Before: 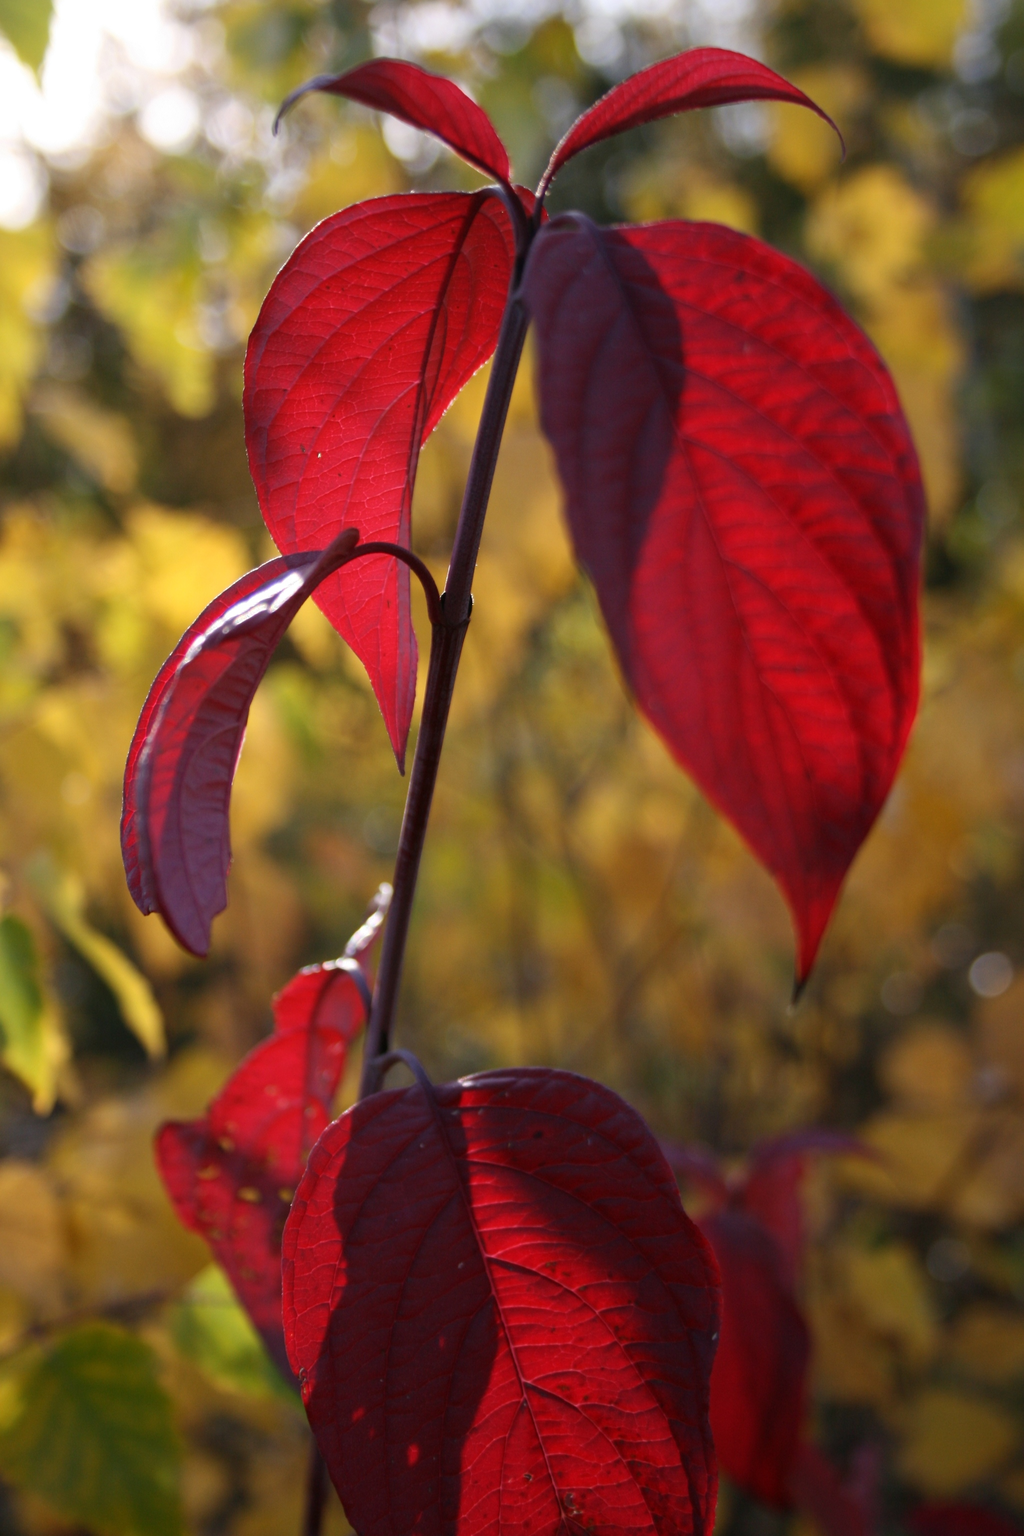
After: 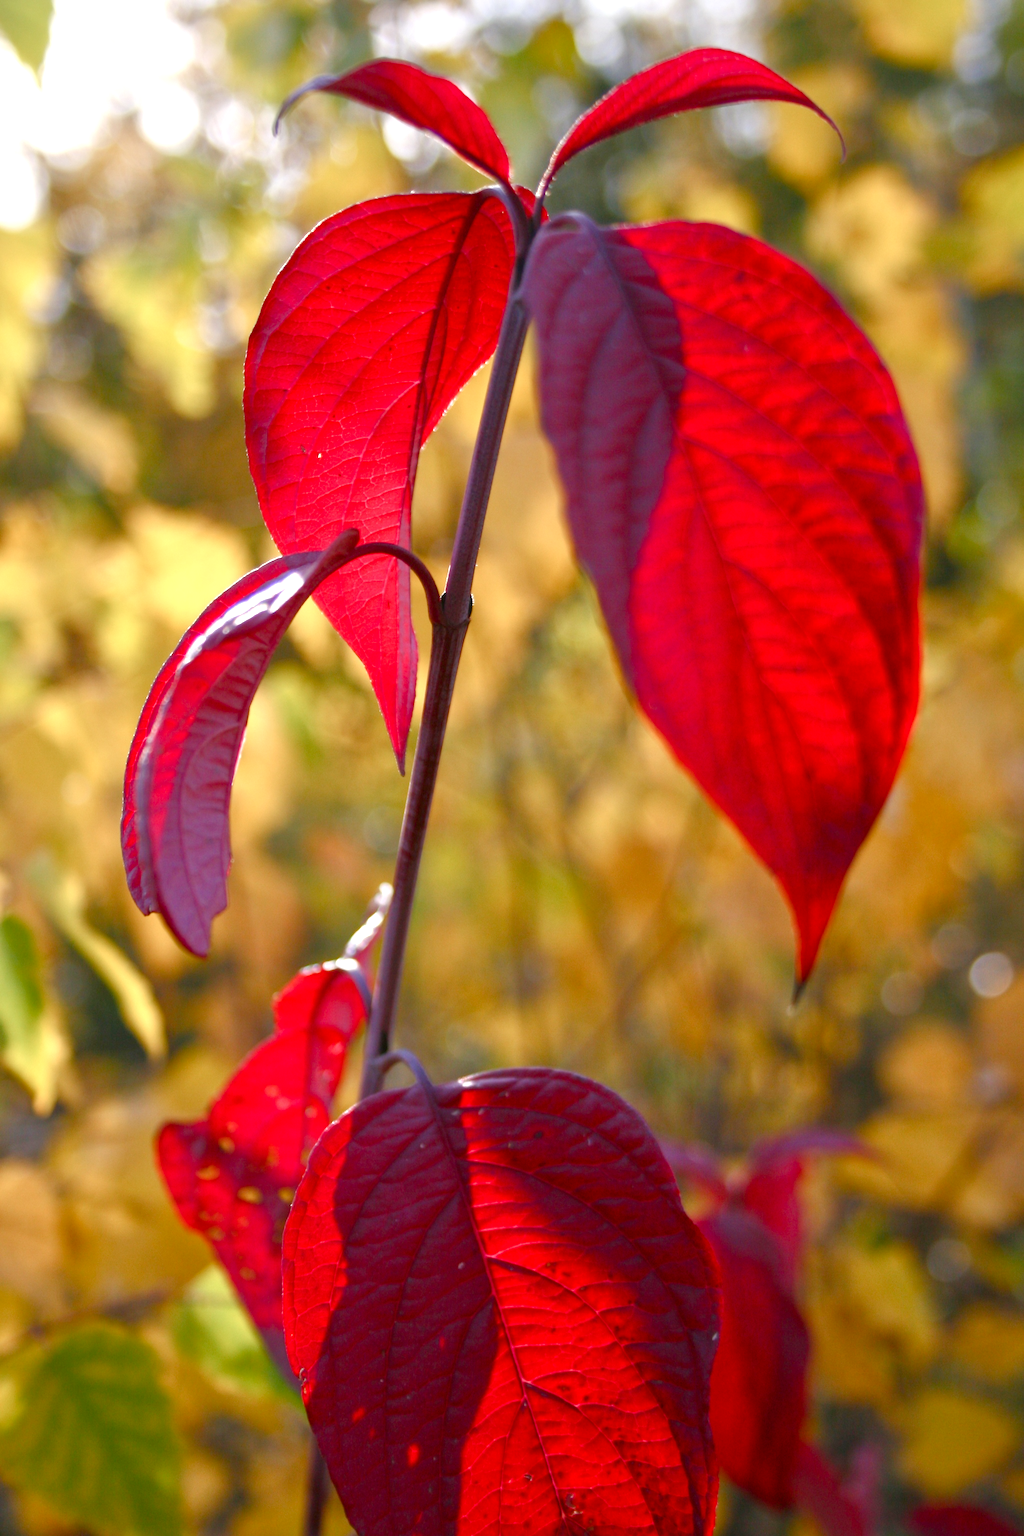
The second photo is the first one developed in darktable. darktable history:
tone equalizer: -8 EV 1 EV, -7 EV 1 EV, -6 EV 1 EV, -5 EV 1 EV, -4 EV 1 EV, -3 EV 0.75 EV, -2 EV 0.5 EV, -1 EV 0.25 EV
color balance rgb: perceptual saturation grading › global saturation 20%, perceptual saturation grading › highlights -50%, perceptual saturation grading › shadows 30%, perceptual brilliance grading › global brilliance 10%, perceptual brilliance grading › shadows 15%
